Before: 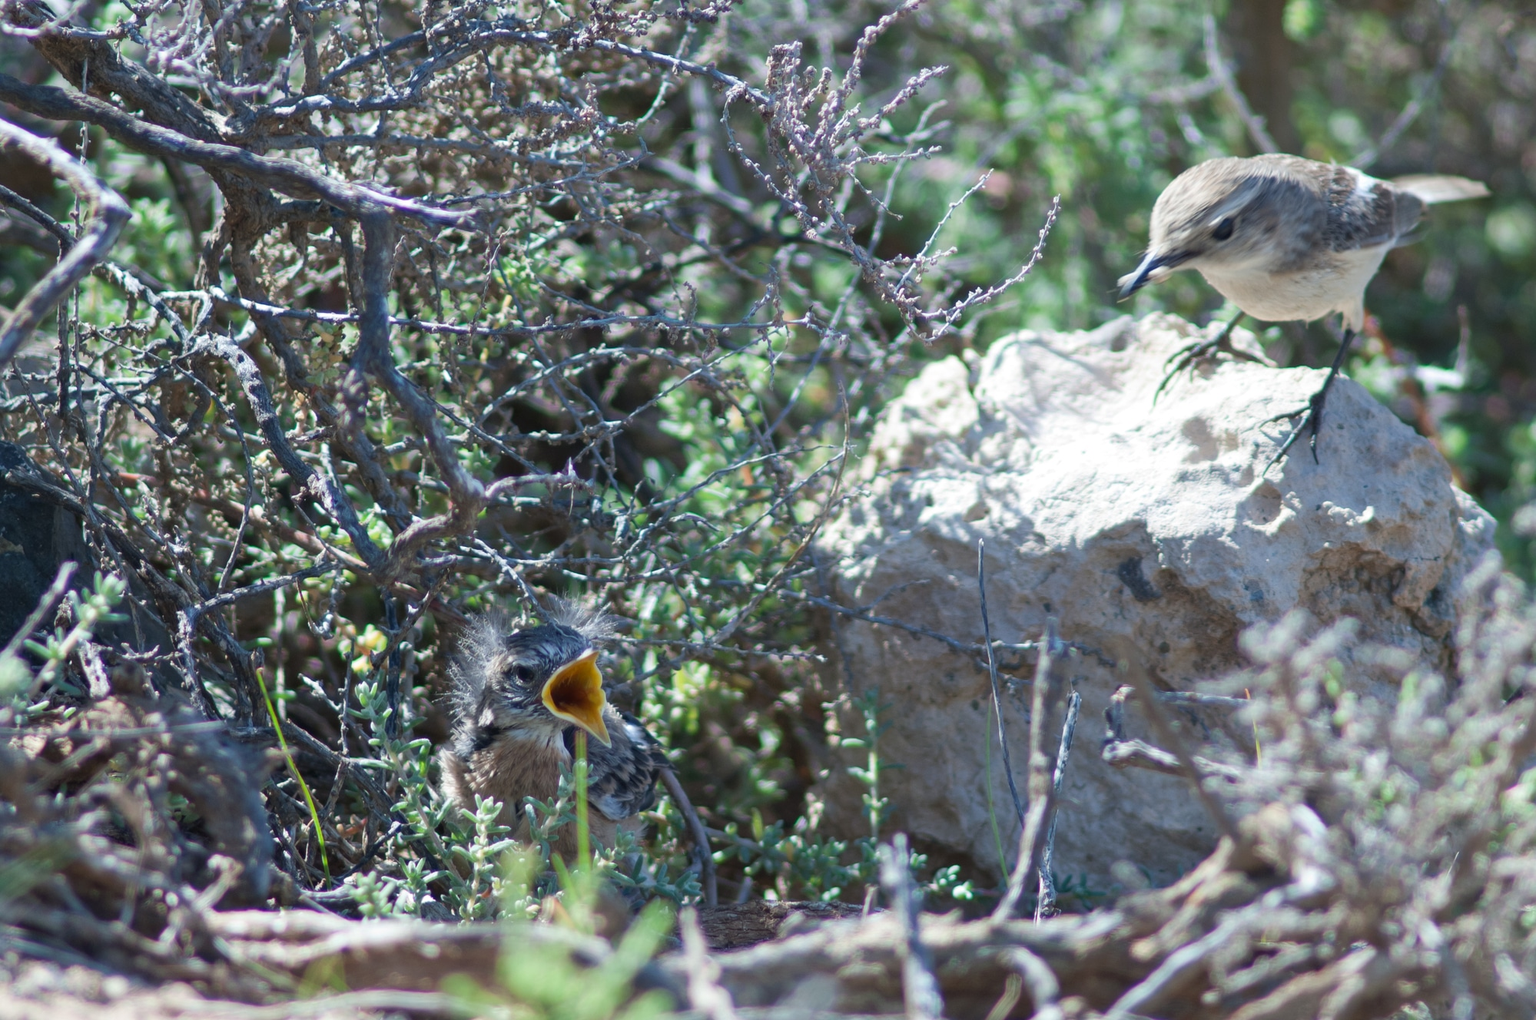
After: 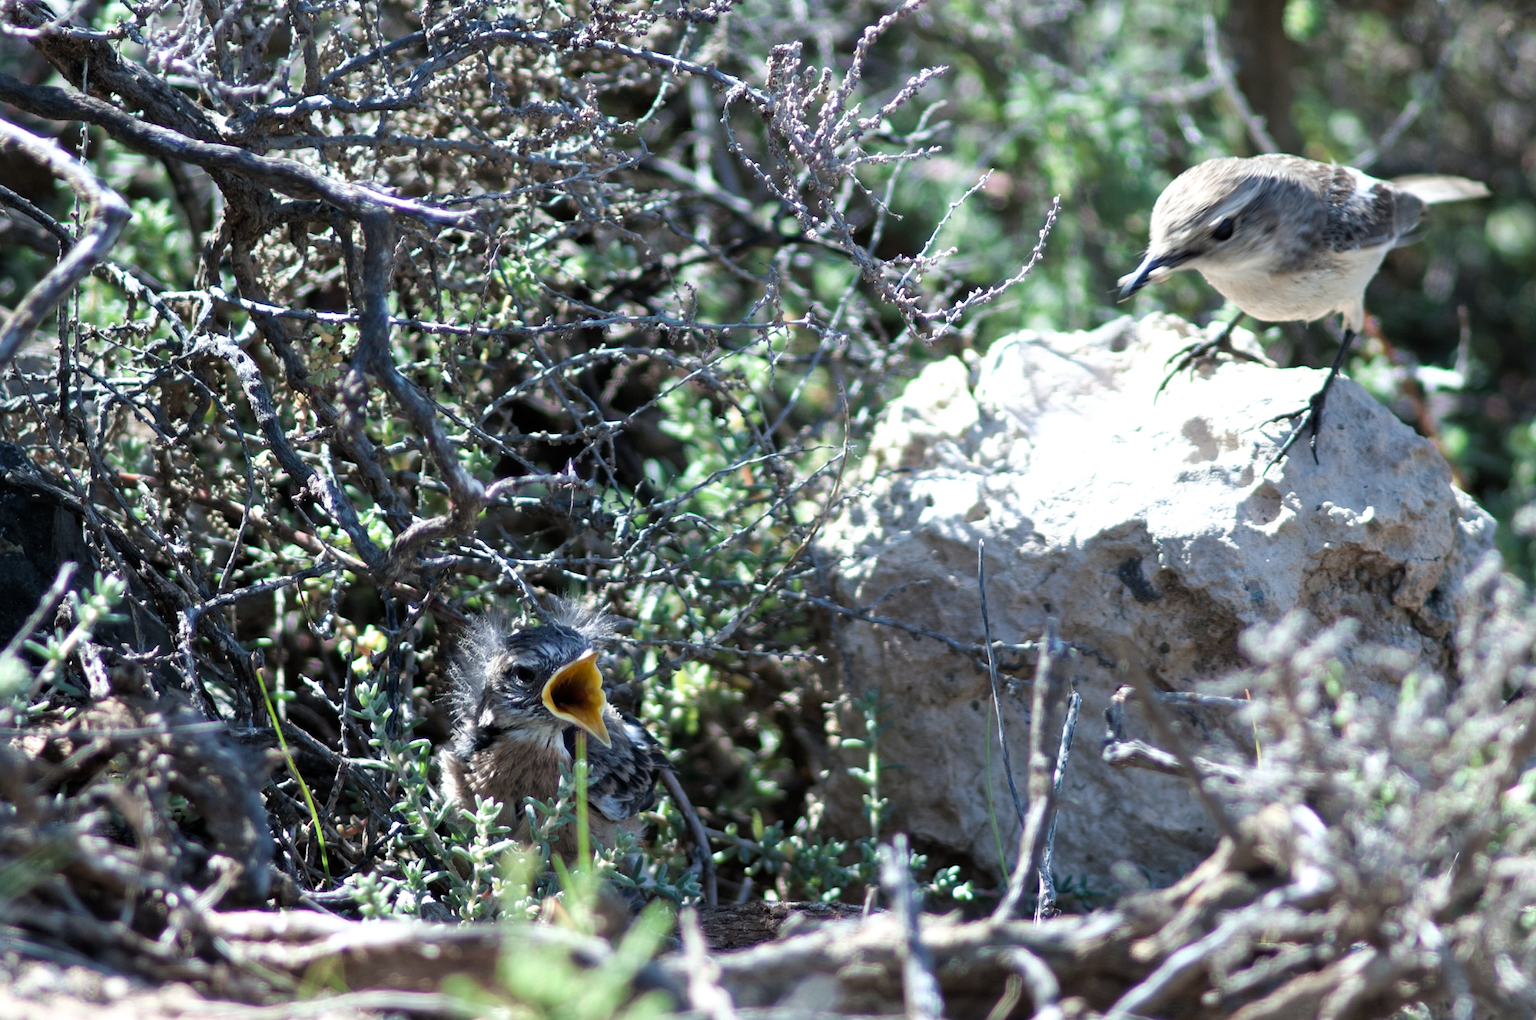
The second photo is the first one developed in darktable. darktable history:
filmic rgb: black relative exposure -8.3 EV, white relative exposure 2.2 EV, threshold 3.01 EV, structure ↔ texture 99.12%, target white luminance 99.971%, hardness 7.09, latitude 75.28%, contrast 1.321, highlights saturation mix -2.13%, shadows ↔ highlights balance 29.81%, color science v6 (2022), enable highlight reconstruction true
